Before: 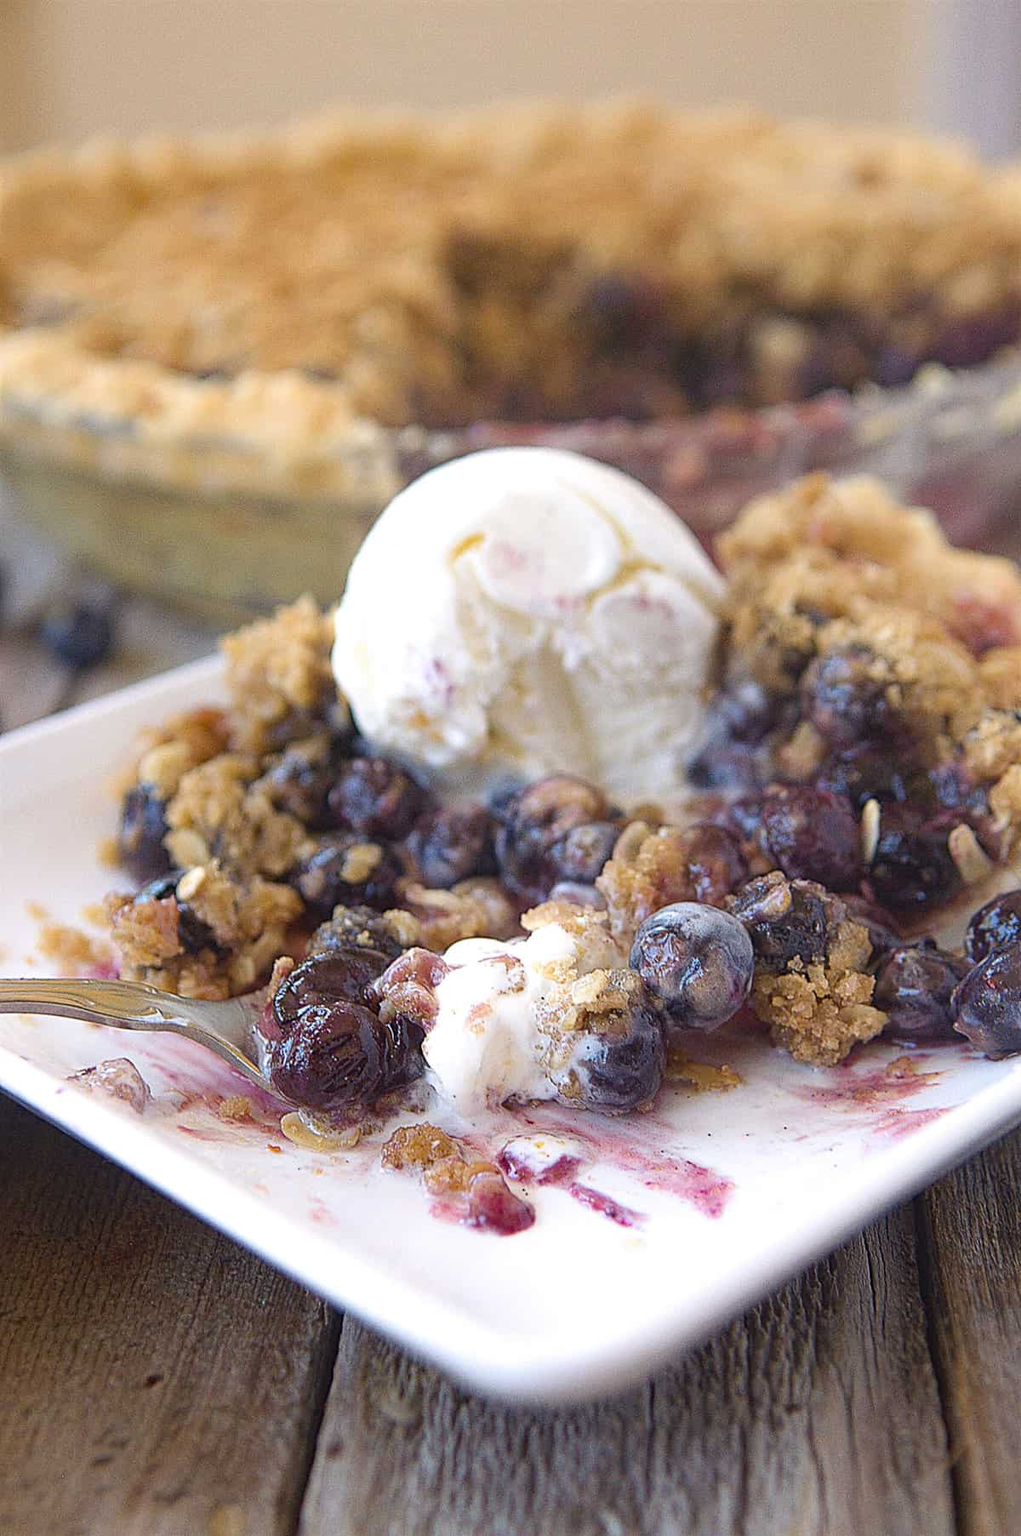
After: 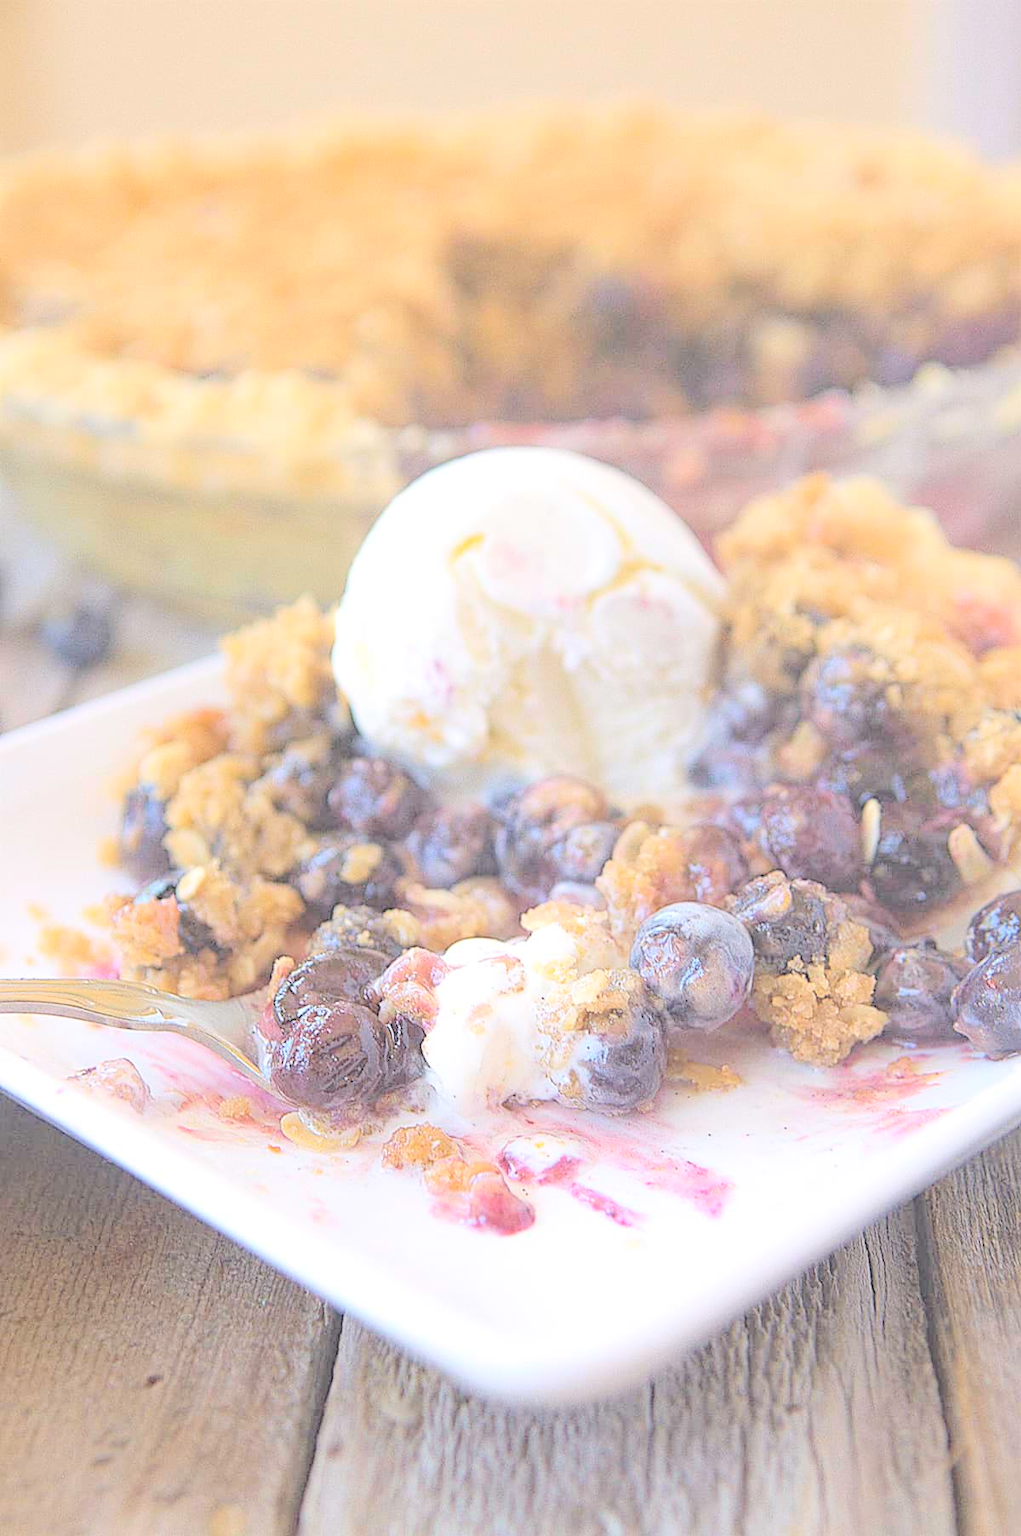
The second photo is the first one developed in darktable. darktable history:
contrast brightness saturation: brightness 1
